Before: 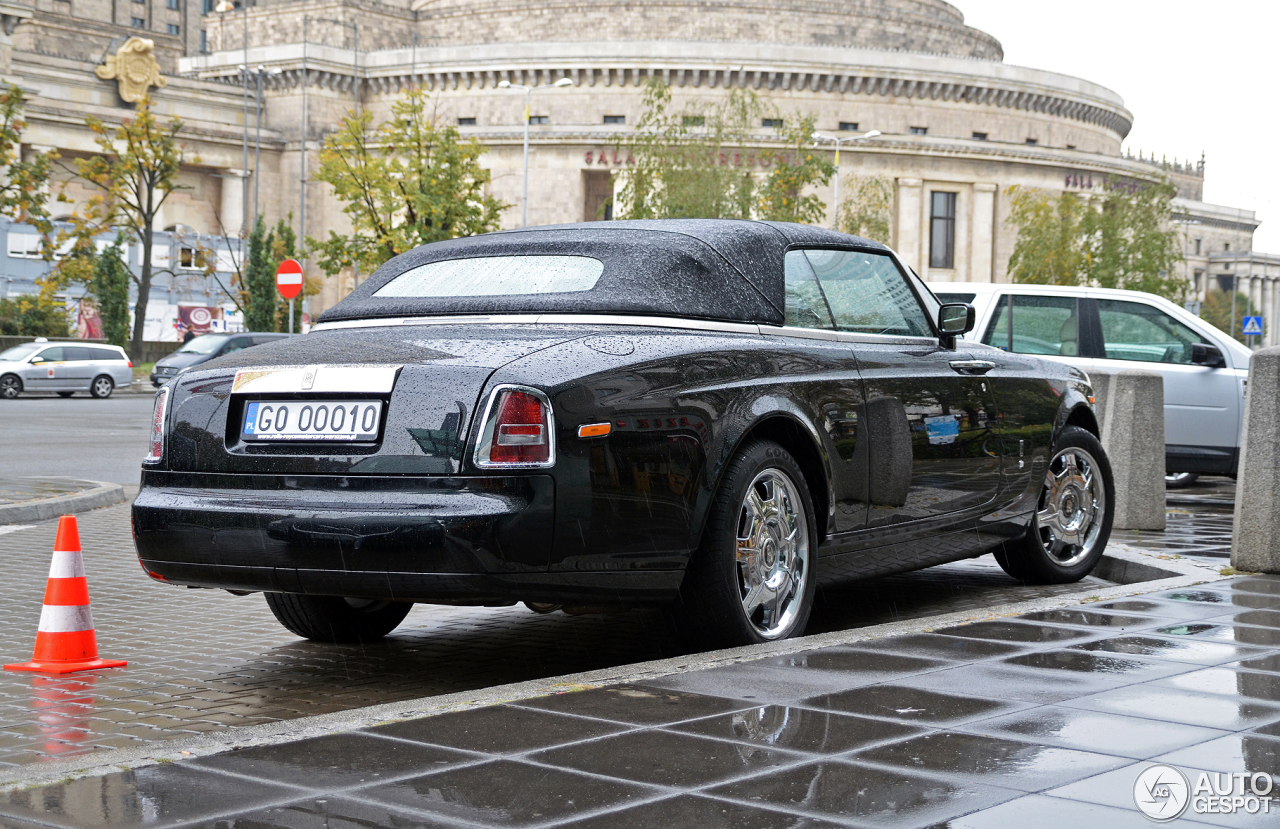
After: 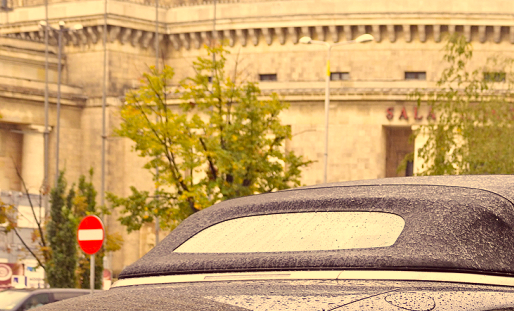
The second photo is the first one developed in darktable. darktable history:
crop: left 15.61%, top 5.421%, right 44.212%, bottom 56.945%
color correction: highlights a* 9.85, highlights b* 38.27, shadows a* 14.78, shadows b* 3.65
